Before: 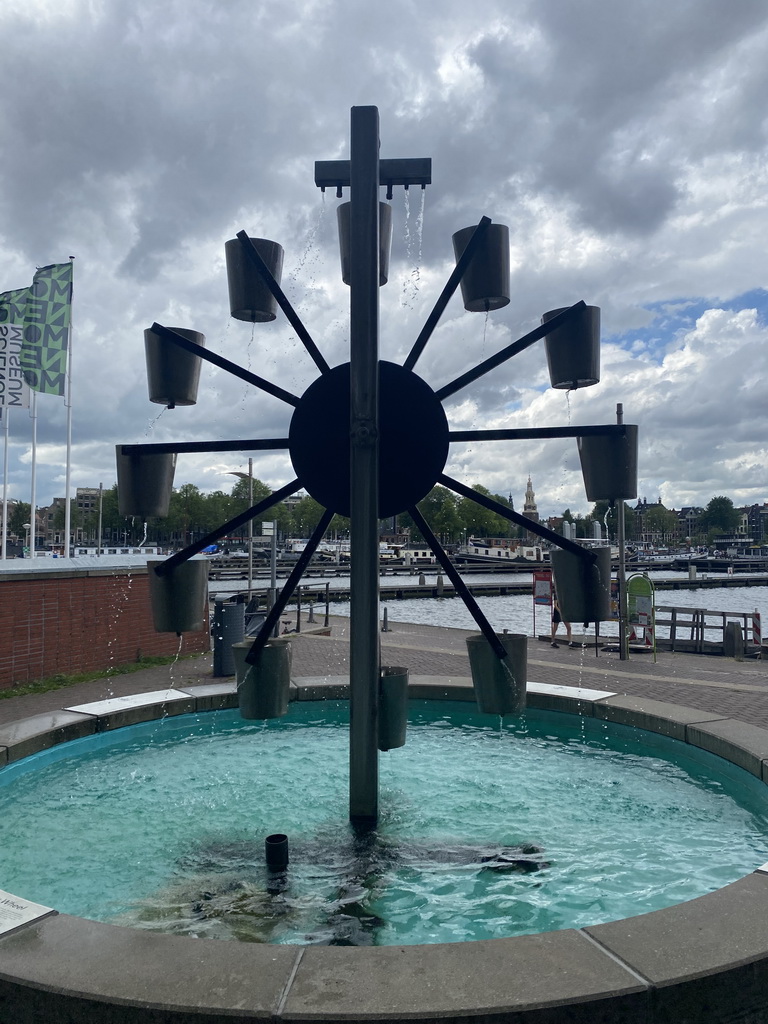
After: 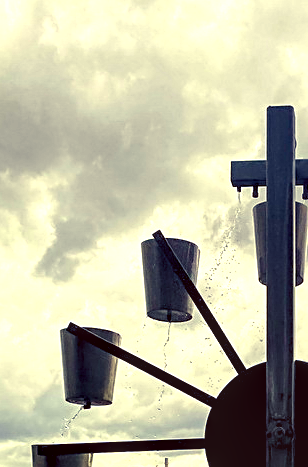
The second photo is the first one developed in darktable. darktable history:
crop and rotate: left 11.022%, top 0.089%, right 48.862%, bottom 54.296%
color correction: highlights a* -0.538, highlights b* 39.57, shadows a* 9.31, shadows b* -0.45
color balance rgb: linear chroma grading › global chroma 8.827%, perceptual saturation grading › global saturation 20%, perceptual saturation grading › highlights -49.894%, perceptual saturation grading › shadows 24.984%, global vibrance 42.825%
local contrast: highlights 60%, shadows 59%, detail 160%
exposure: black level correction 0, exposure 0.692 EV, compensate exposure bias true, compensate highlight preservation false
sharpen: on, module defaults
levels: levels [0.062, 0.494, 0.925]
